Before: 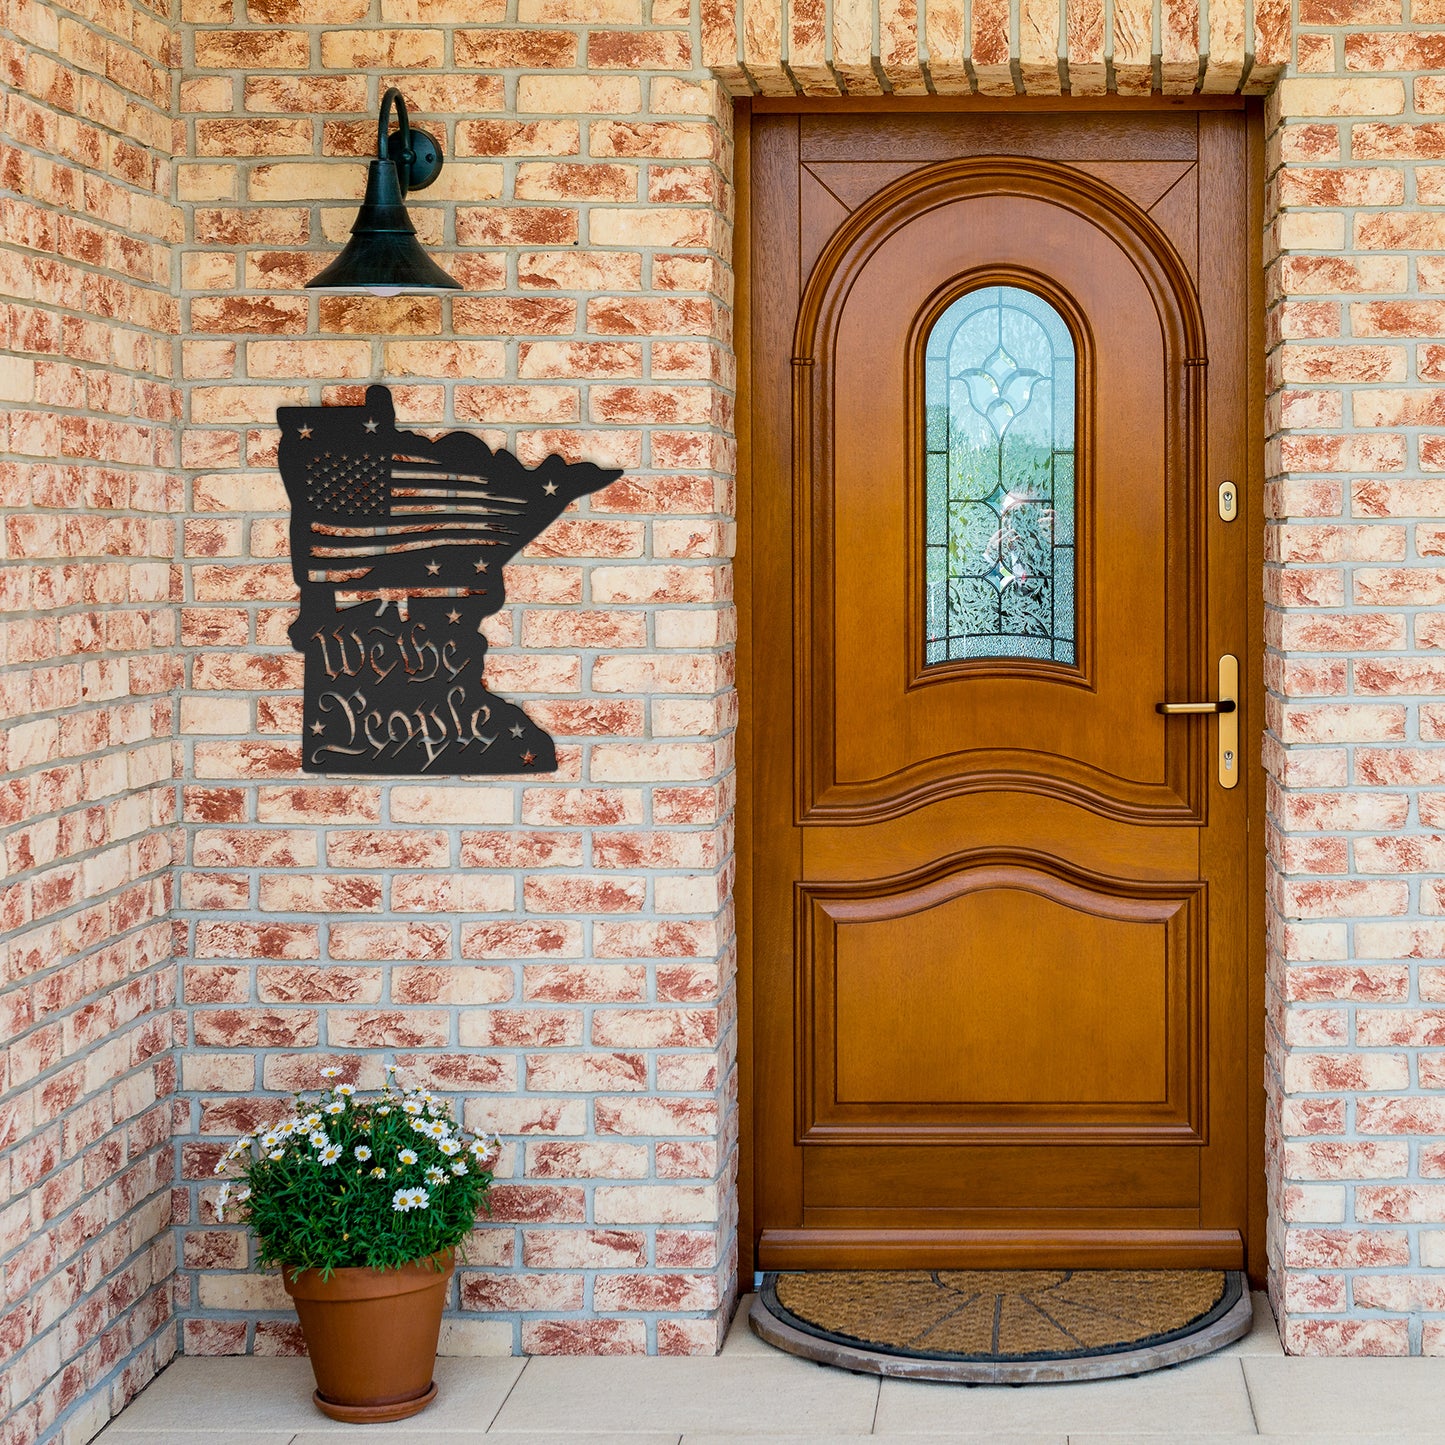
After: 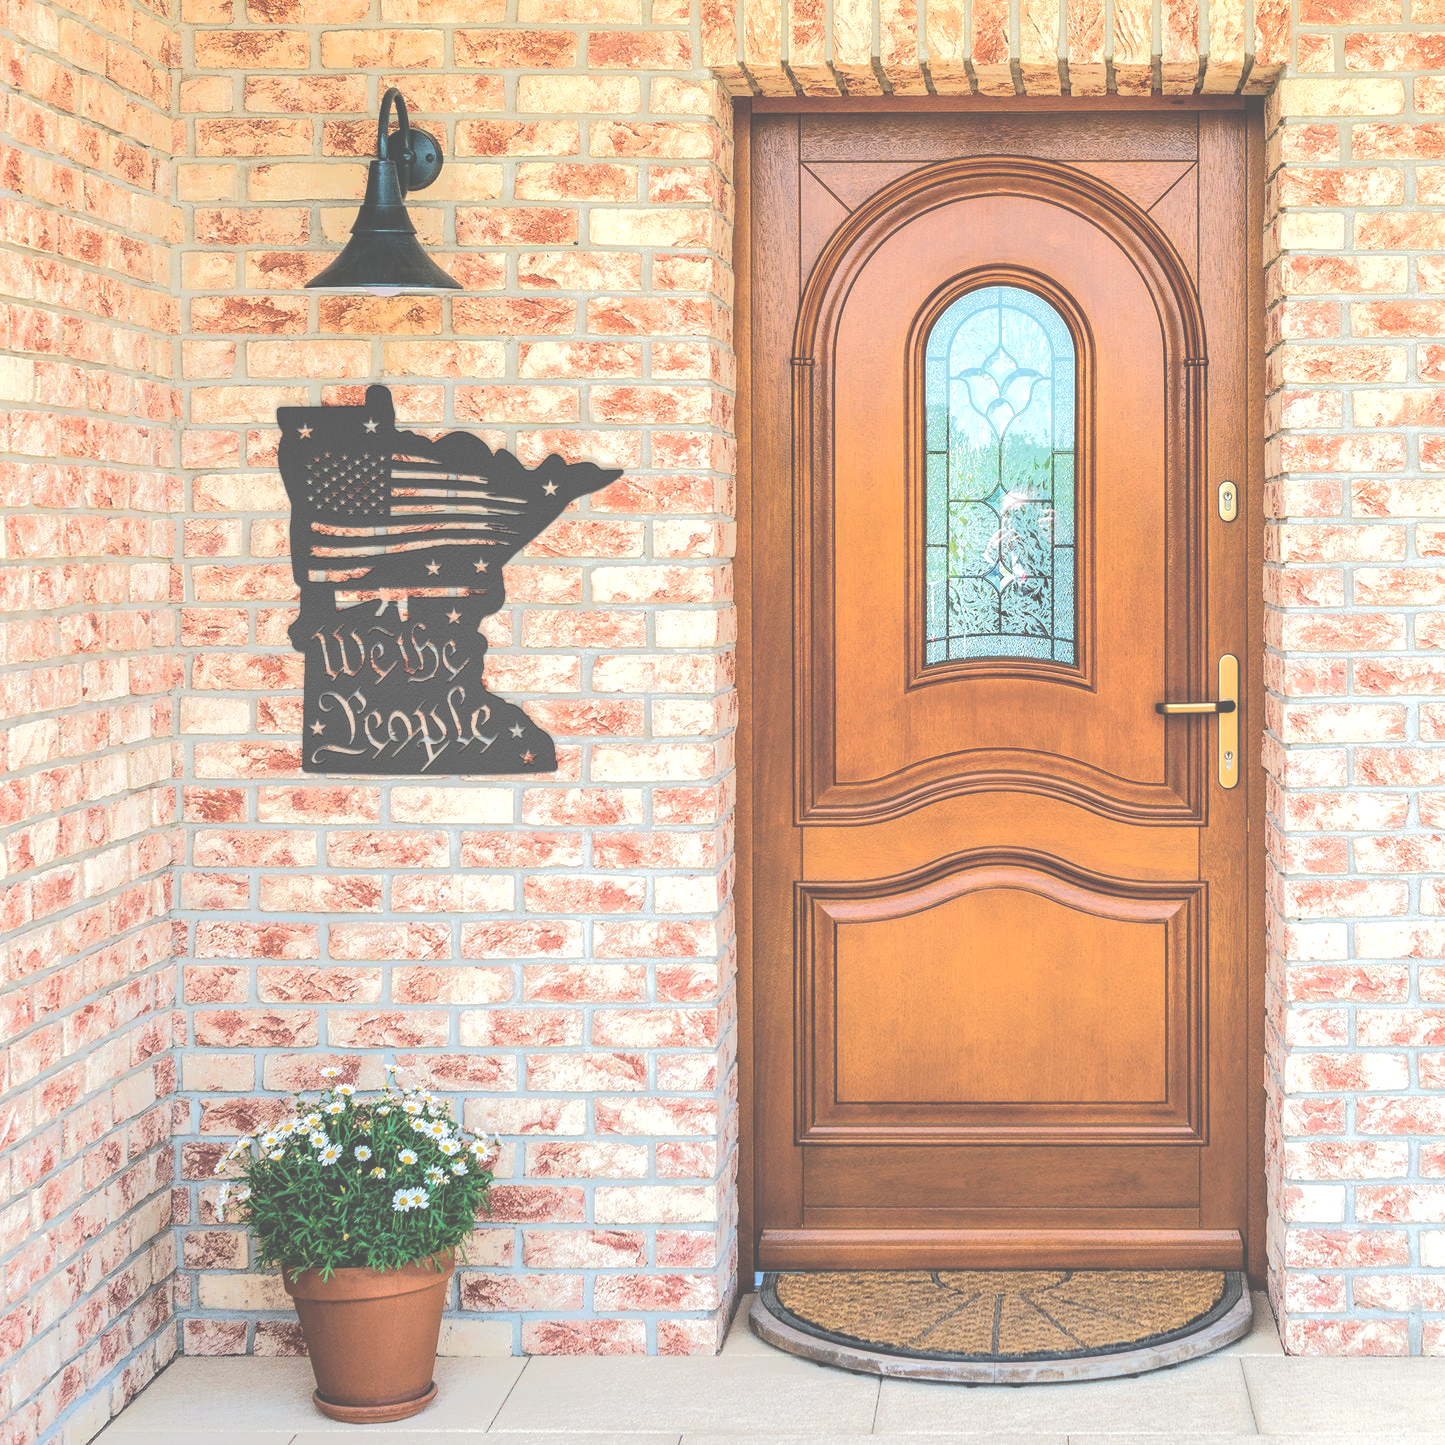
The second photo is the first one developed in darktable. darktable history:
tone curve: curves: ch0 [(0, 0) (0.003, 0.108) (0.011, 0.113) (0.025, 0.113) (0.044, 0.121) (0.069, 0.132) (0.1, 0.145) (0.136, 0.158) (0.177, 0.182) (0.224, 0.215) (0.277, 0.27) (0.335, 0.341) (0.399, 0.424) (0.468, 0.528) (0.543, 0.622) (0.623, 0.721) (0.709, 0.79) (0.801, 0.846) (0.898, 0.871) (1, 1)], color space Lab, linked channels, preserve colors none
local contrast: on, module defaults
exposure: black level correction -0.072, exposure 0.501 EV, compensate exposure bias true, compensate highlight preservation false
